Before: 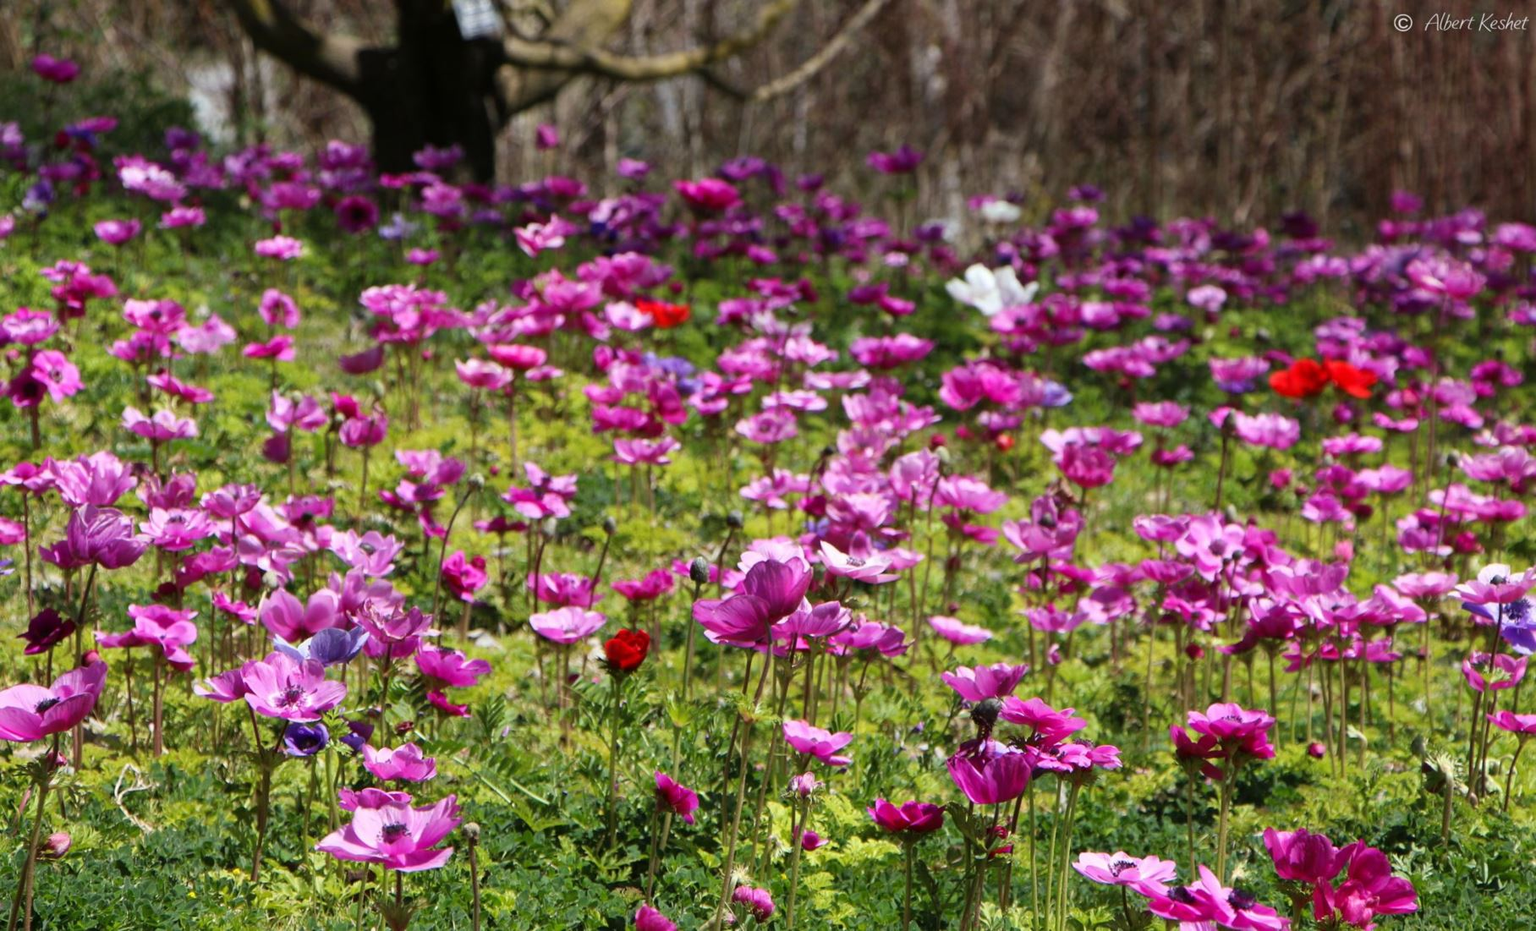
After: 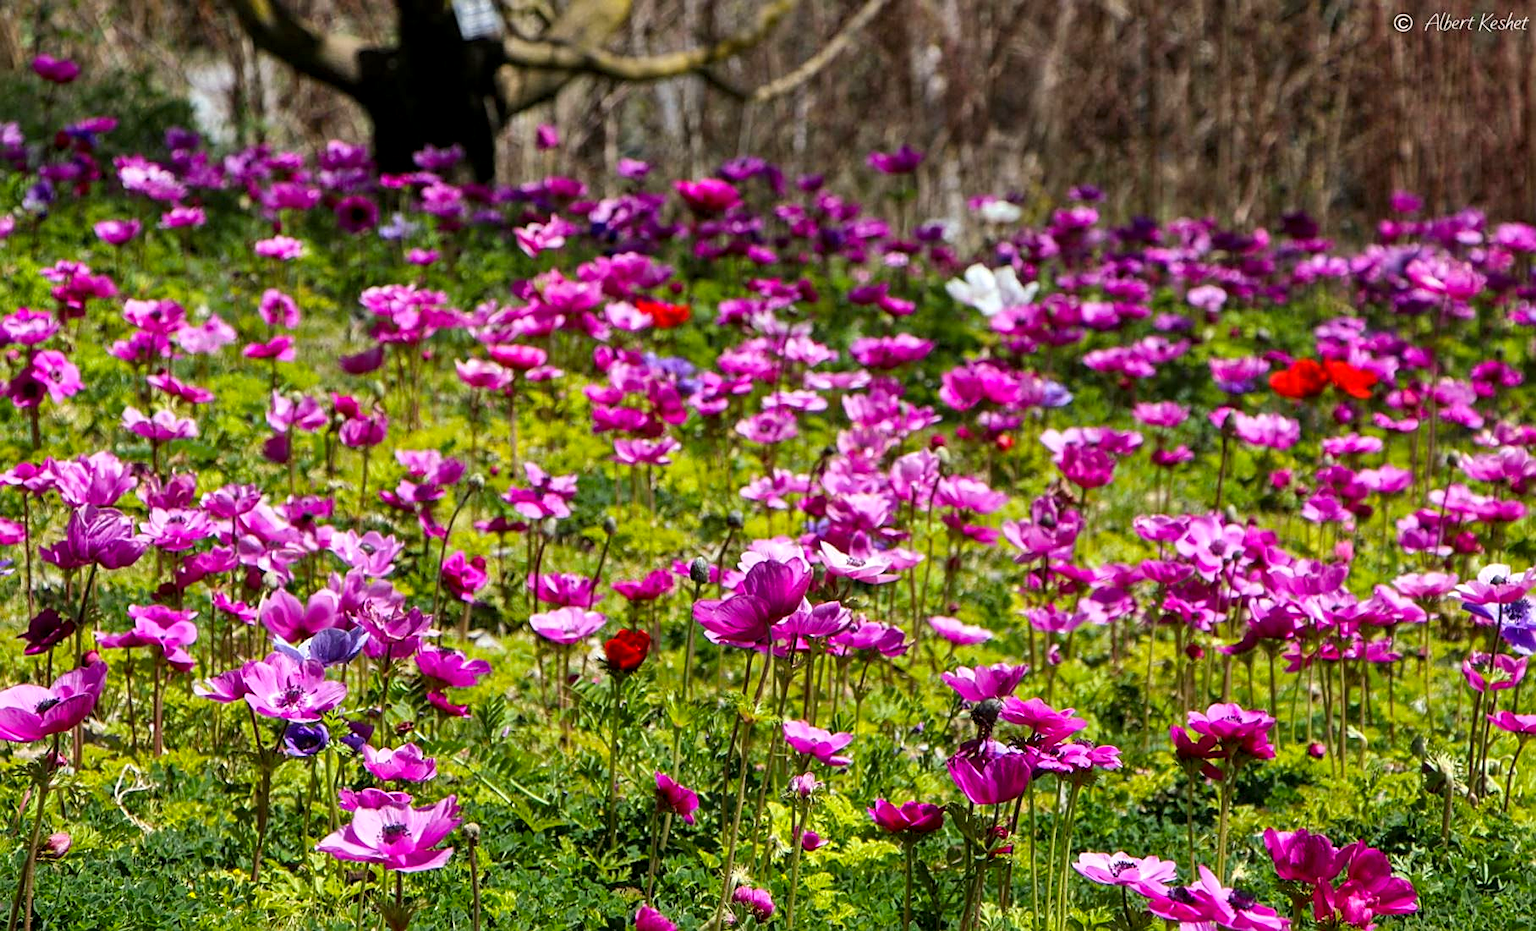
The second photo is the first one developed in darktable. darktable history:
shadows and highlights: soften with gaussian
local contrast: detail 130%
color balance rgb: linear chroma grading › global chroma 0.484%, perceptual saturation grading › global saturation 25.268%
sharpen: on, module defaults
